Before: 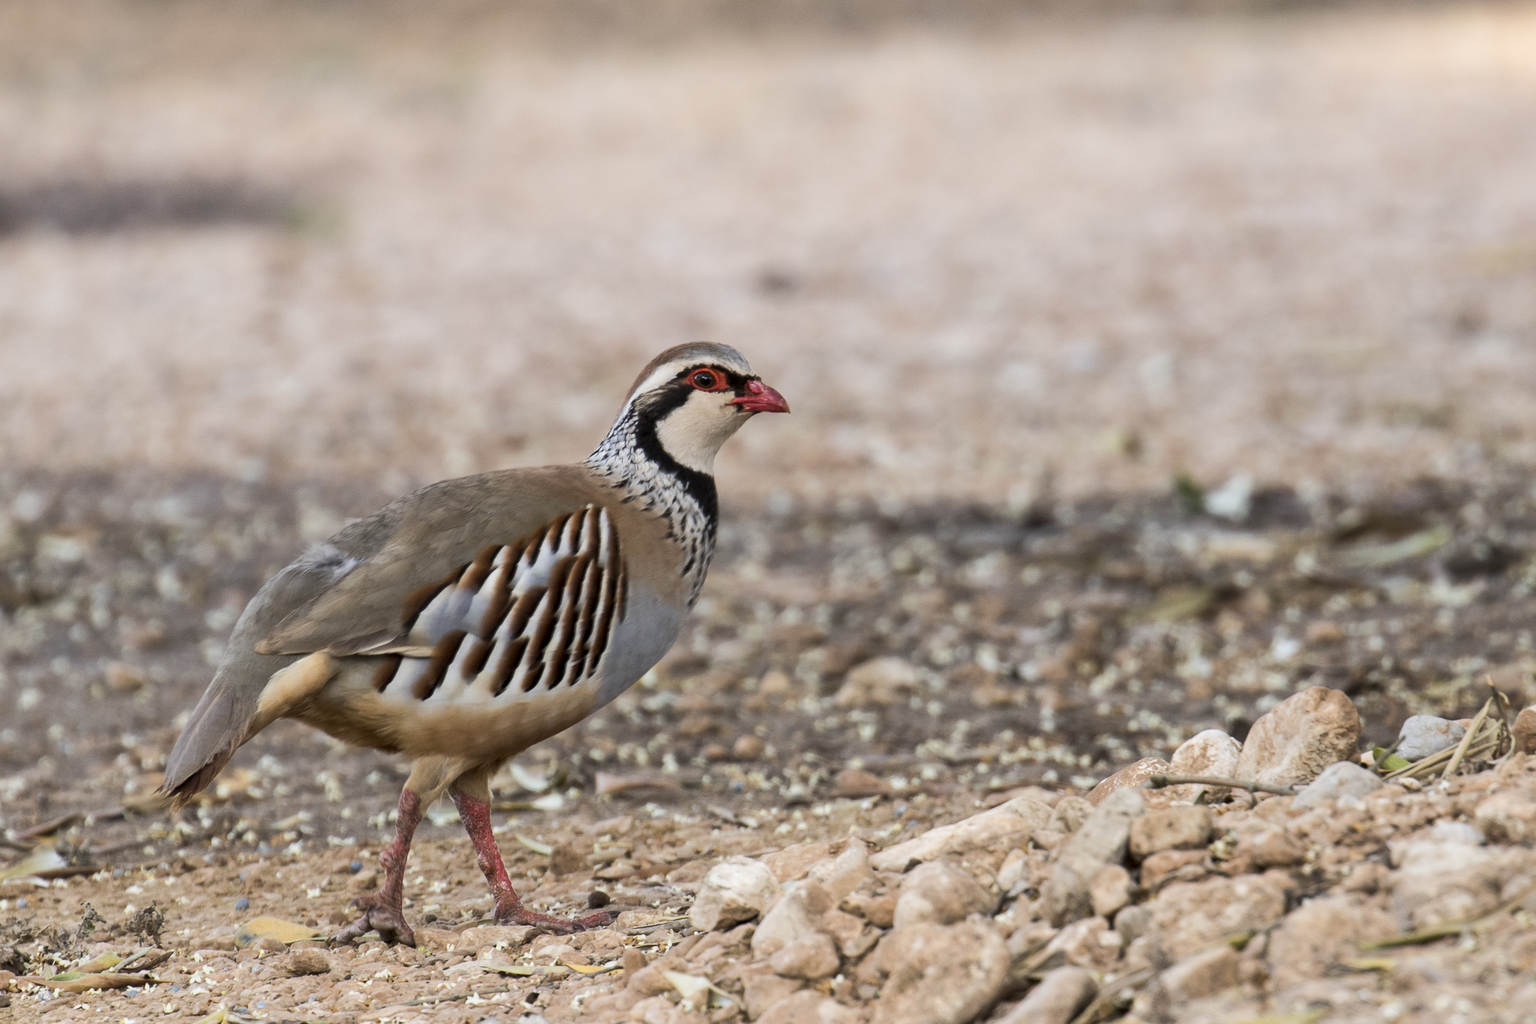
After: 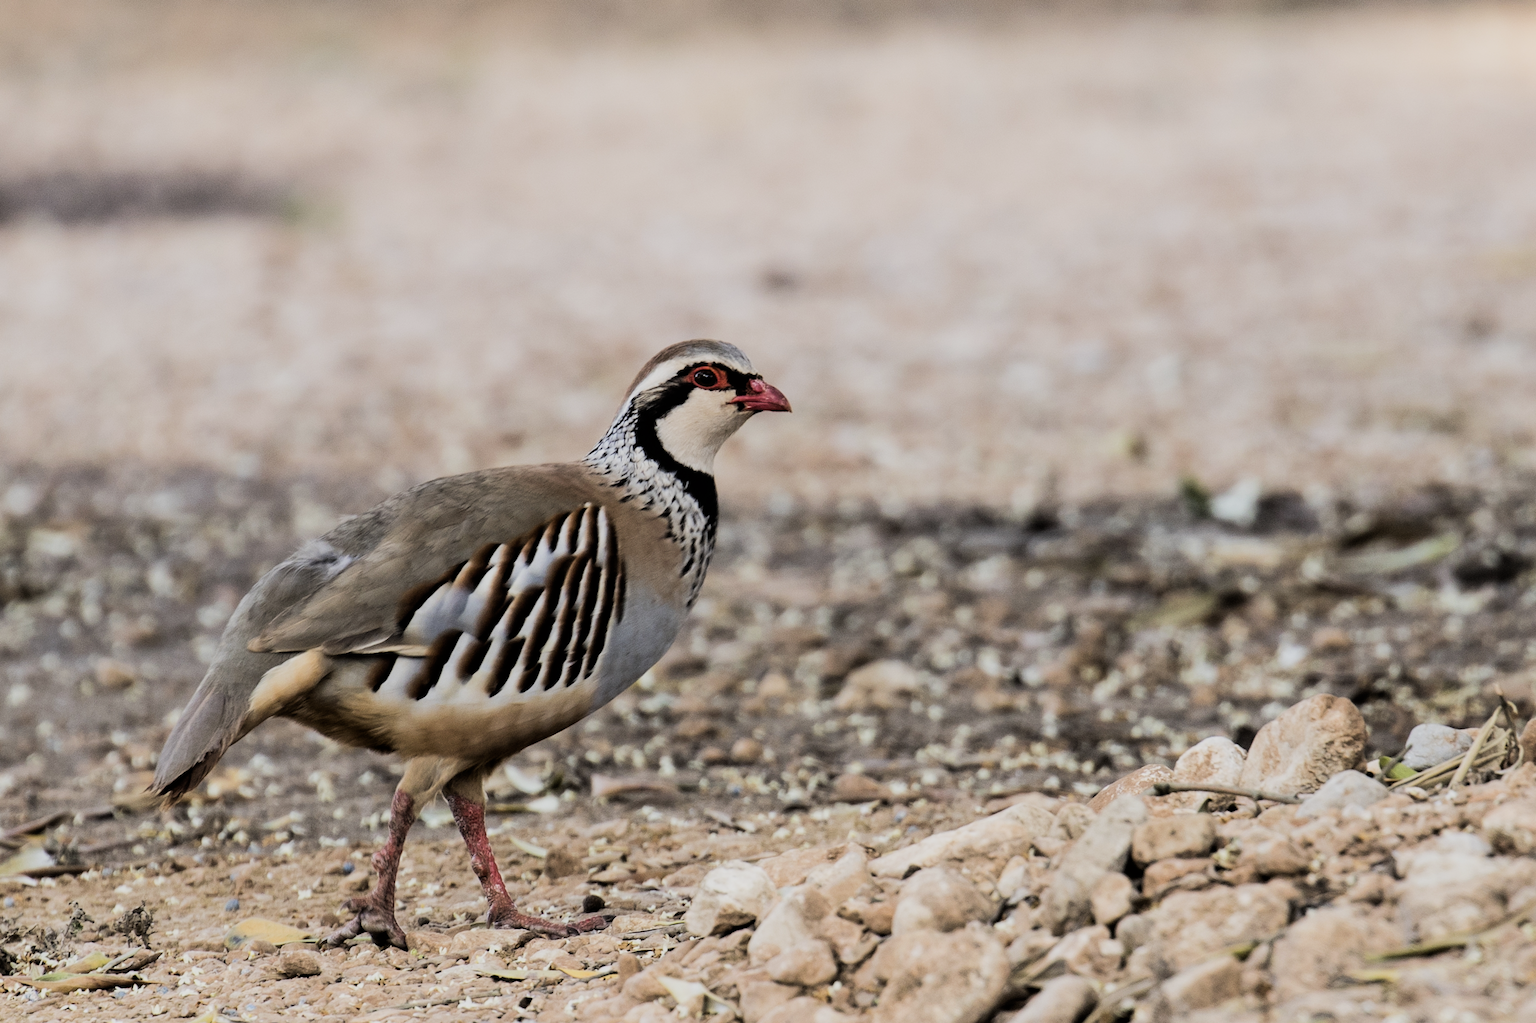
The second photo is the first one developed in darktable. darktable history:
crop and rotate: angle -0.5°
filmic rgb: black relative exposure -5 EV, hardness 2.88, contrast 1.3, highlights saturation mix -30%
